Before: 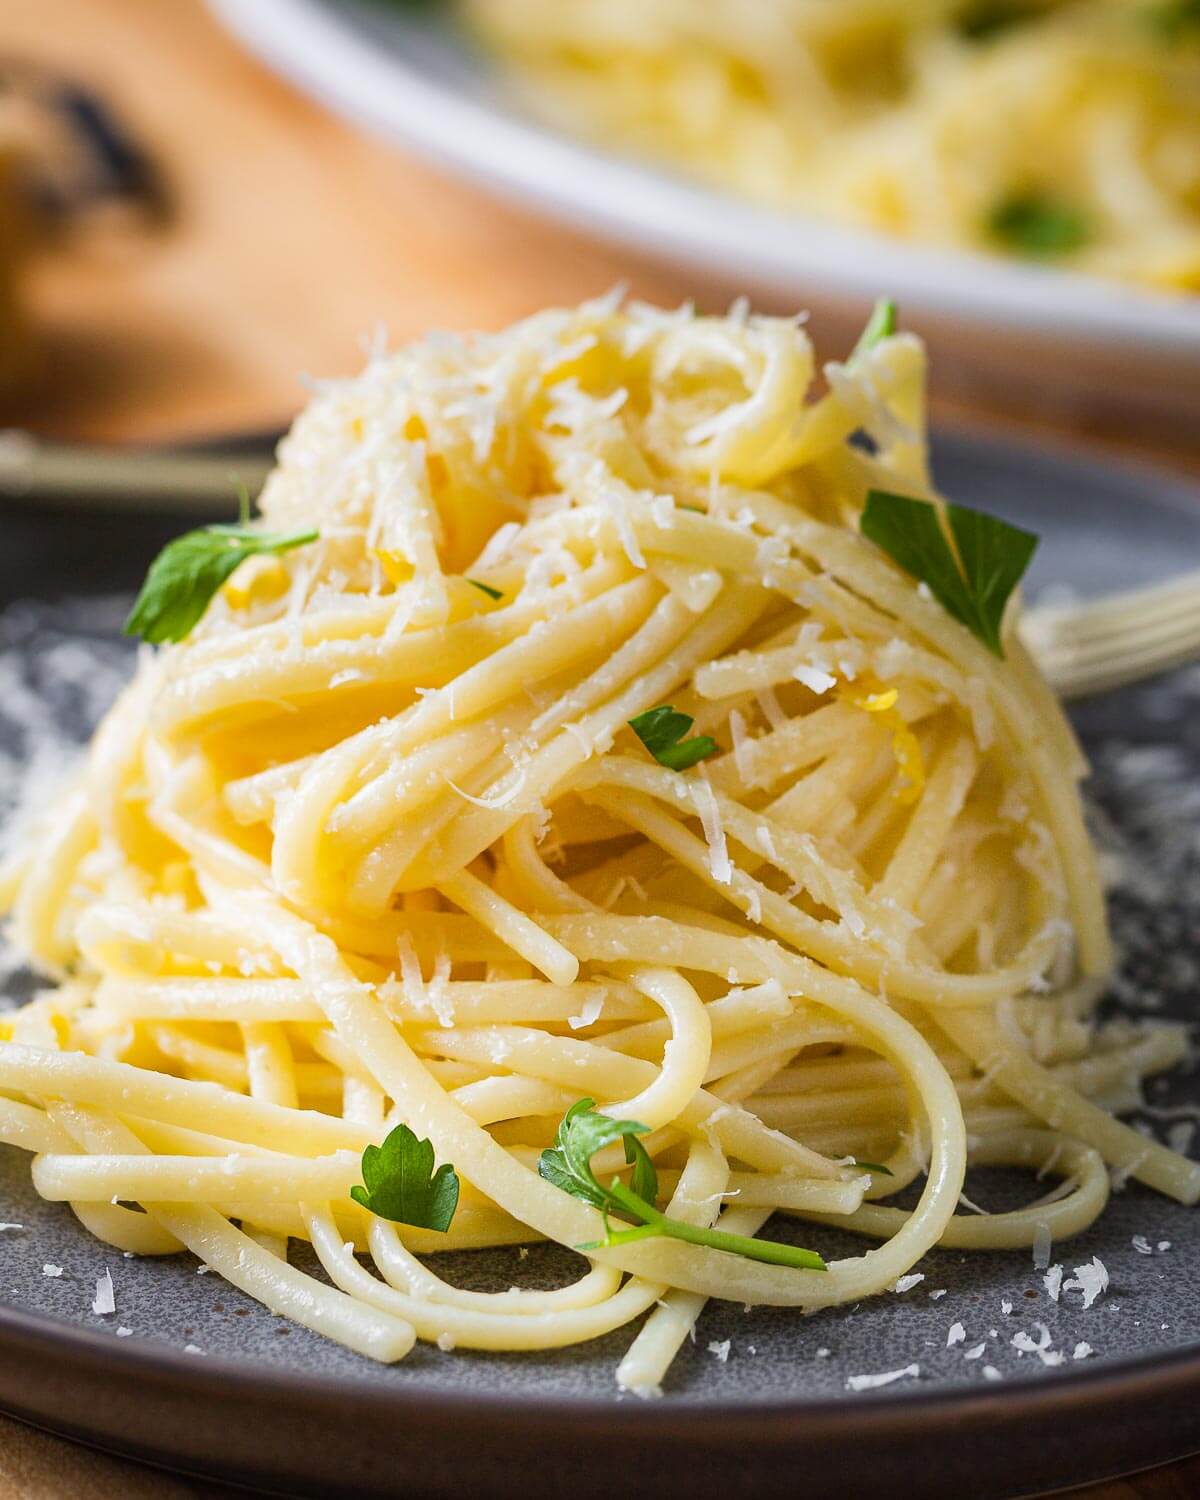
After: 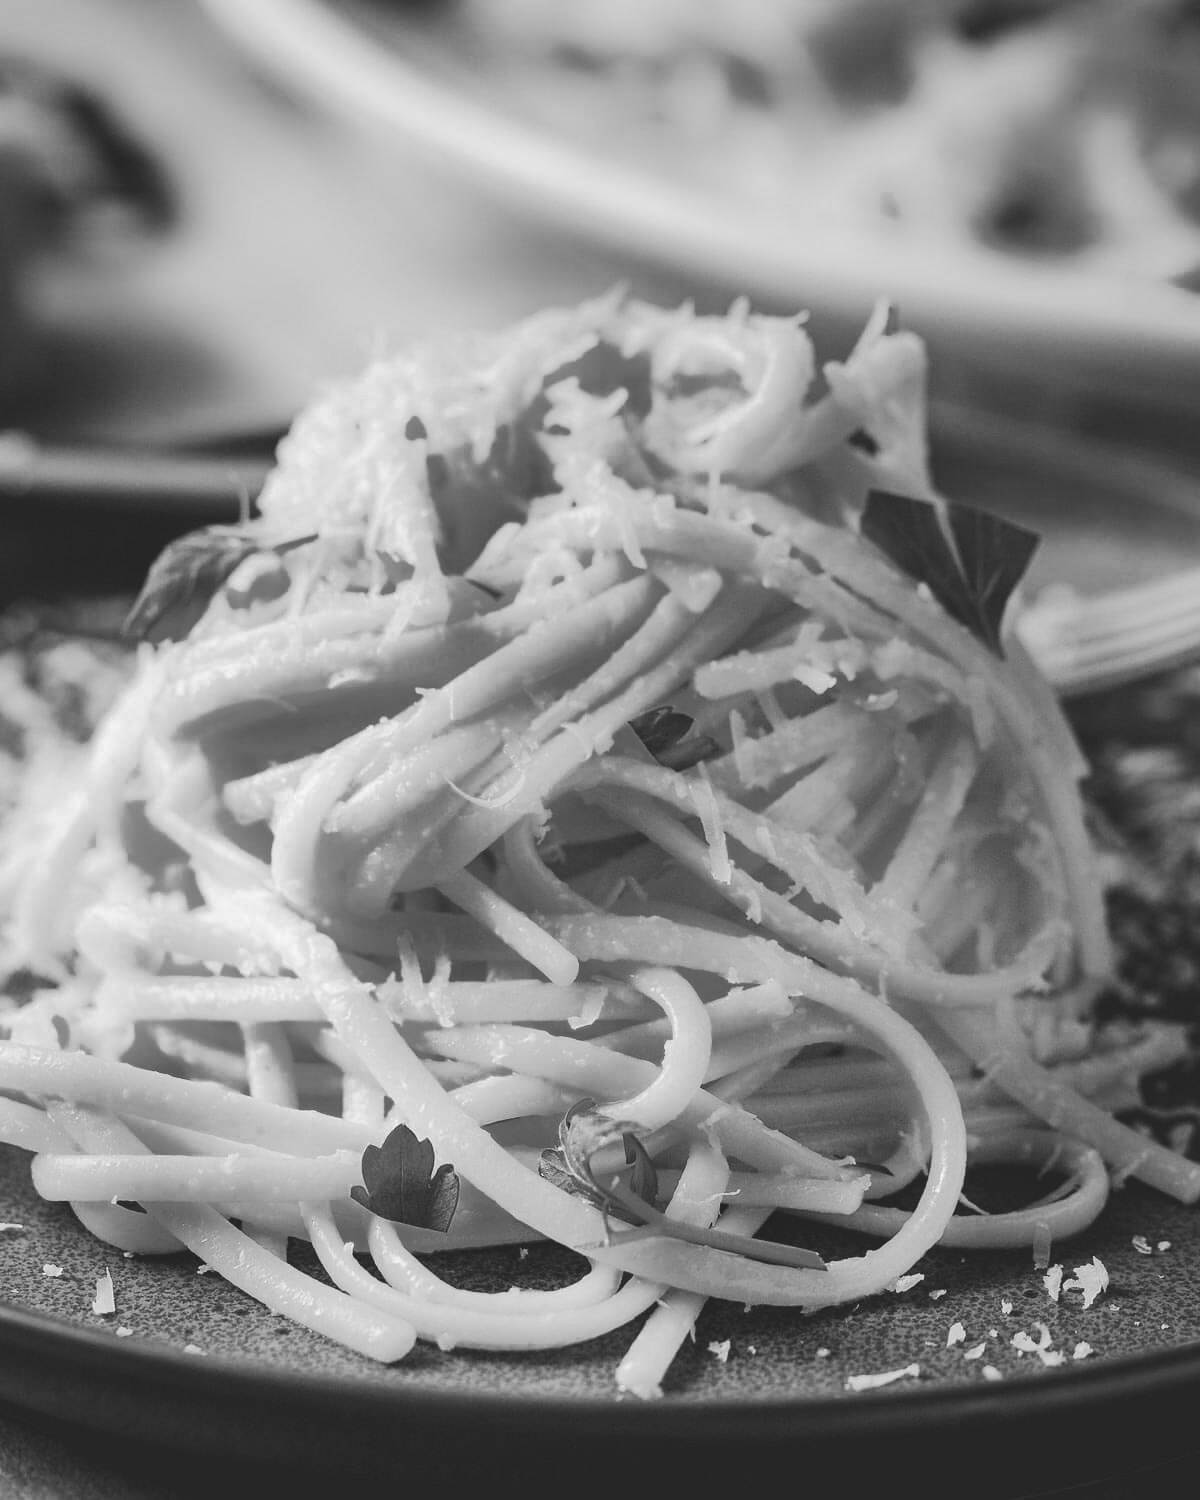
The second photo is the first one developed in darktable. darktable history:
tone curve: curves: ch0 [(0, 0) (0.003, 0.15) (0.011, 0.151) (0.025, 0.15) (0.044, 0.15) (0.069, 0.151) (0.1, 0.153) (0.136, 0.16) (0.177, 0.183) (0.224, 0.21) (0.277, 0.253) (0.335, 0.309) (0.399, 0.389) (0.468, 0.479) (0.543, 0.58) (0.623, 0.677) (0.709, 0.747) (0.801, 0.808) (0.898, 0.87) (1, 1)], preserve colors none
monochrome: a 0, b 0, size 0.5, highlights 0.57
